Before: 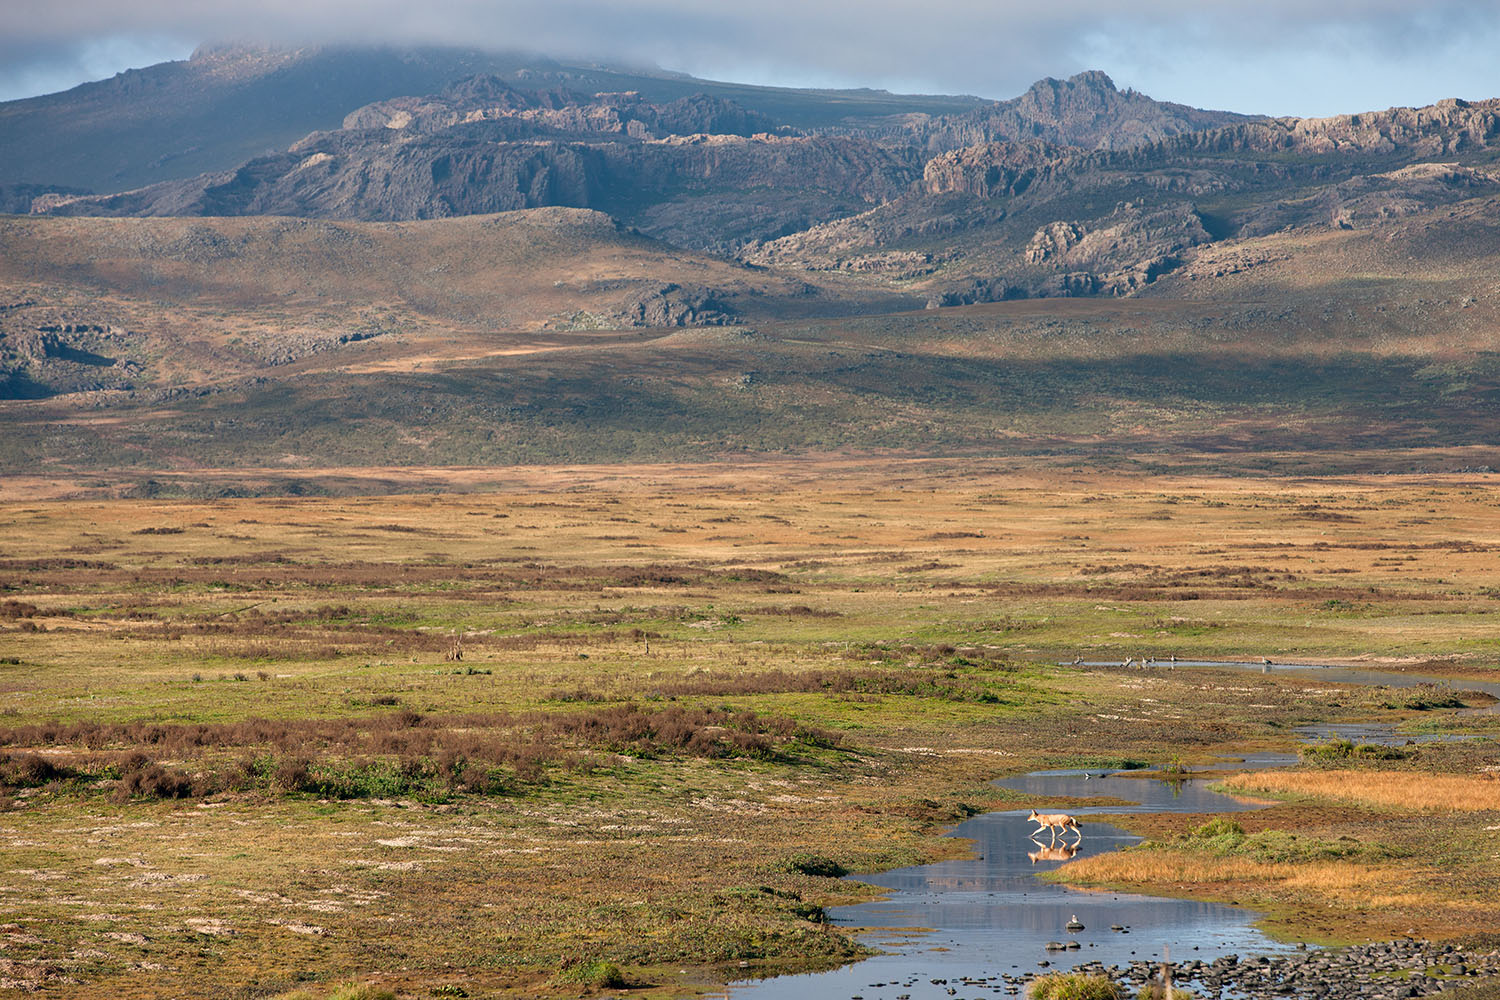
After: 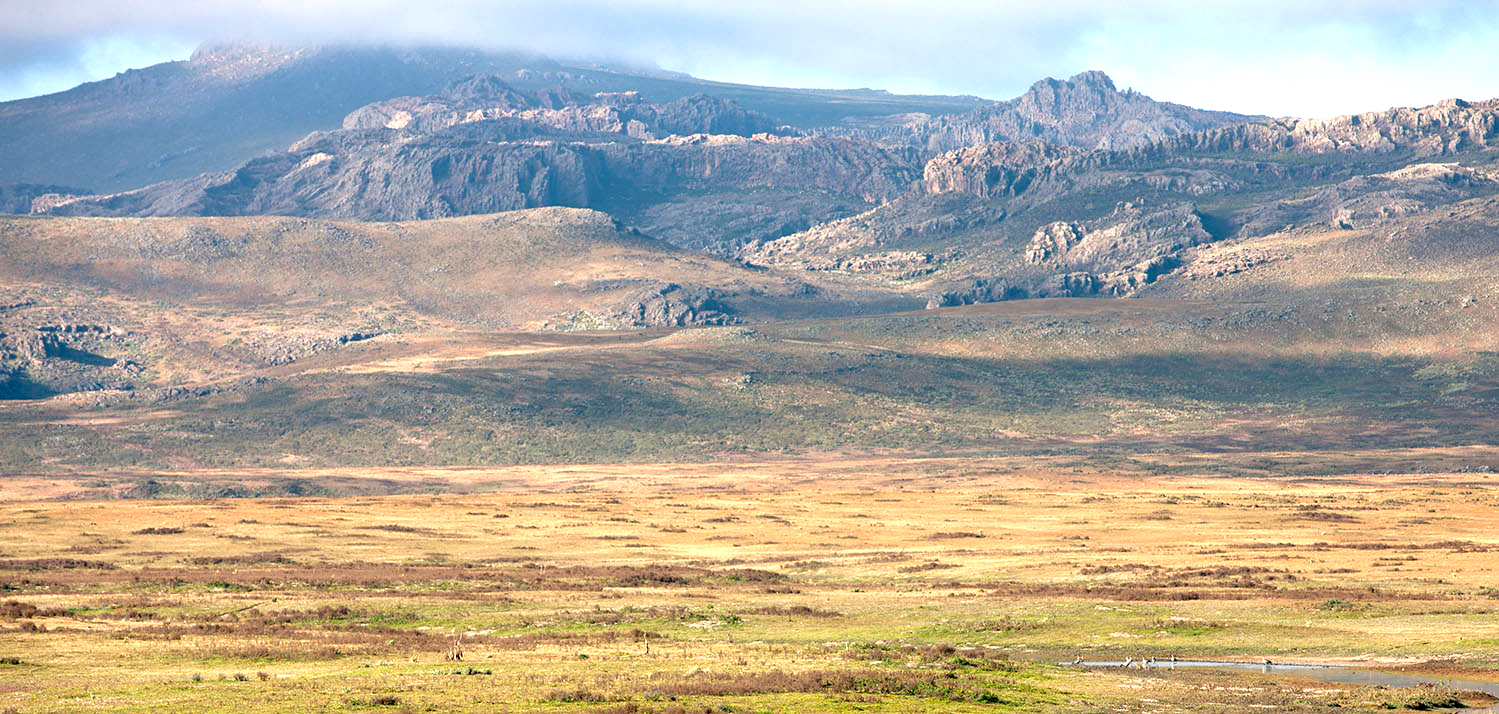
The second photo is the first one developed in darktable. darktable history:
exposure: black level correction 0.008, exposure 0.979 EV, compensate highlight preservation false
crop: bottom 28.576%
